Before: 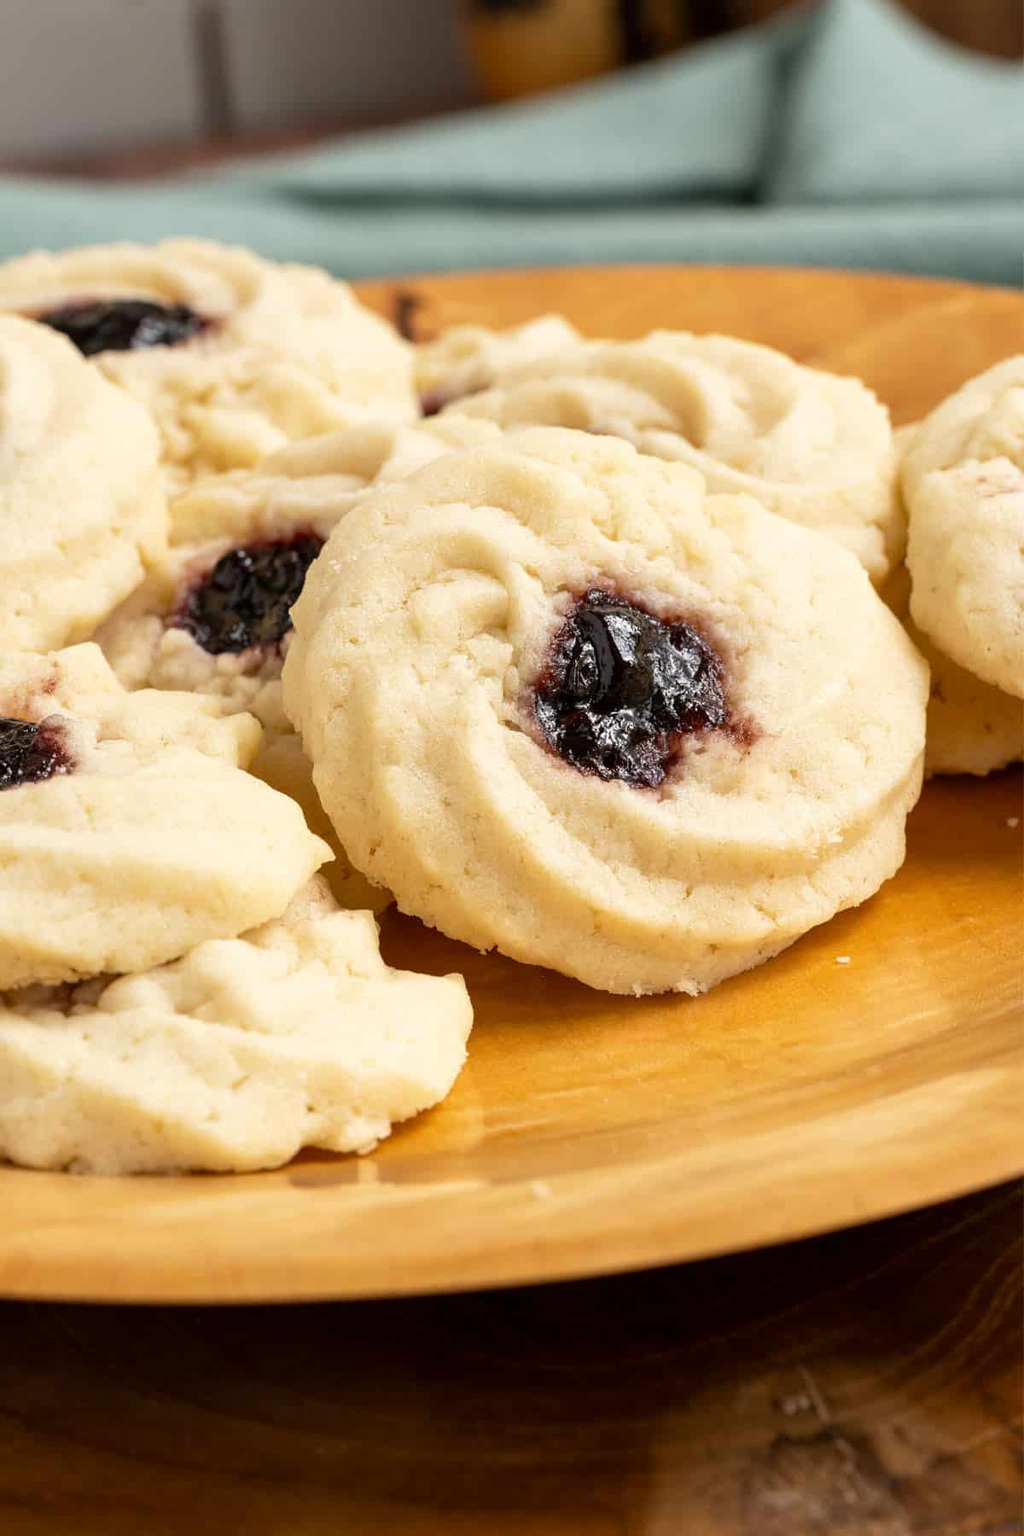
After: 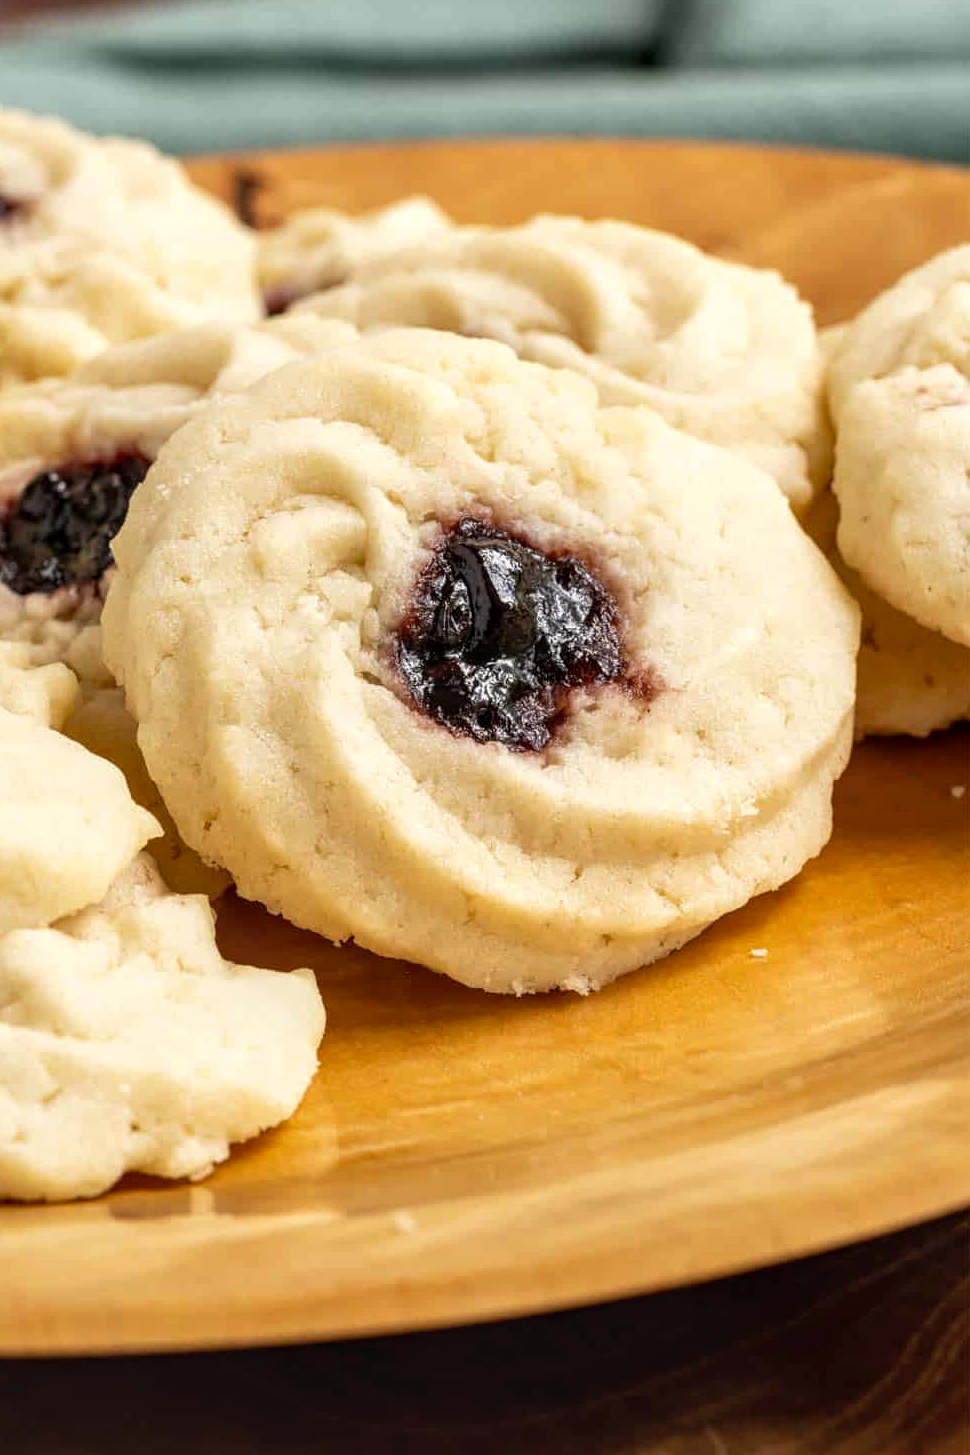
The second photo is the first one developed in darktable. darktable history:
crop: left 19.159%, top 9.58%, bottom 9.58%
local contrast: detail 130%
